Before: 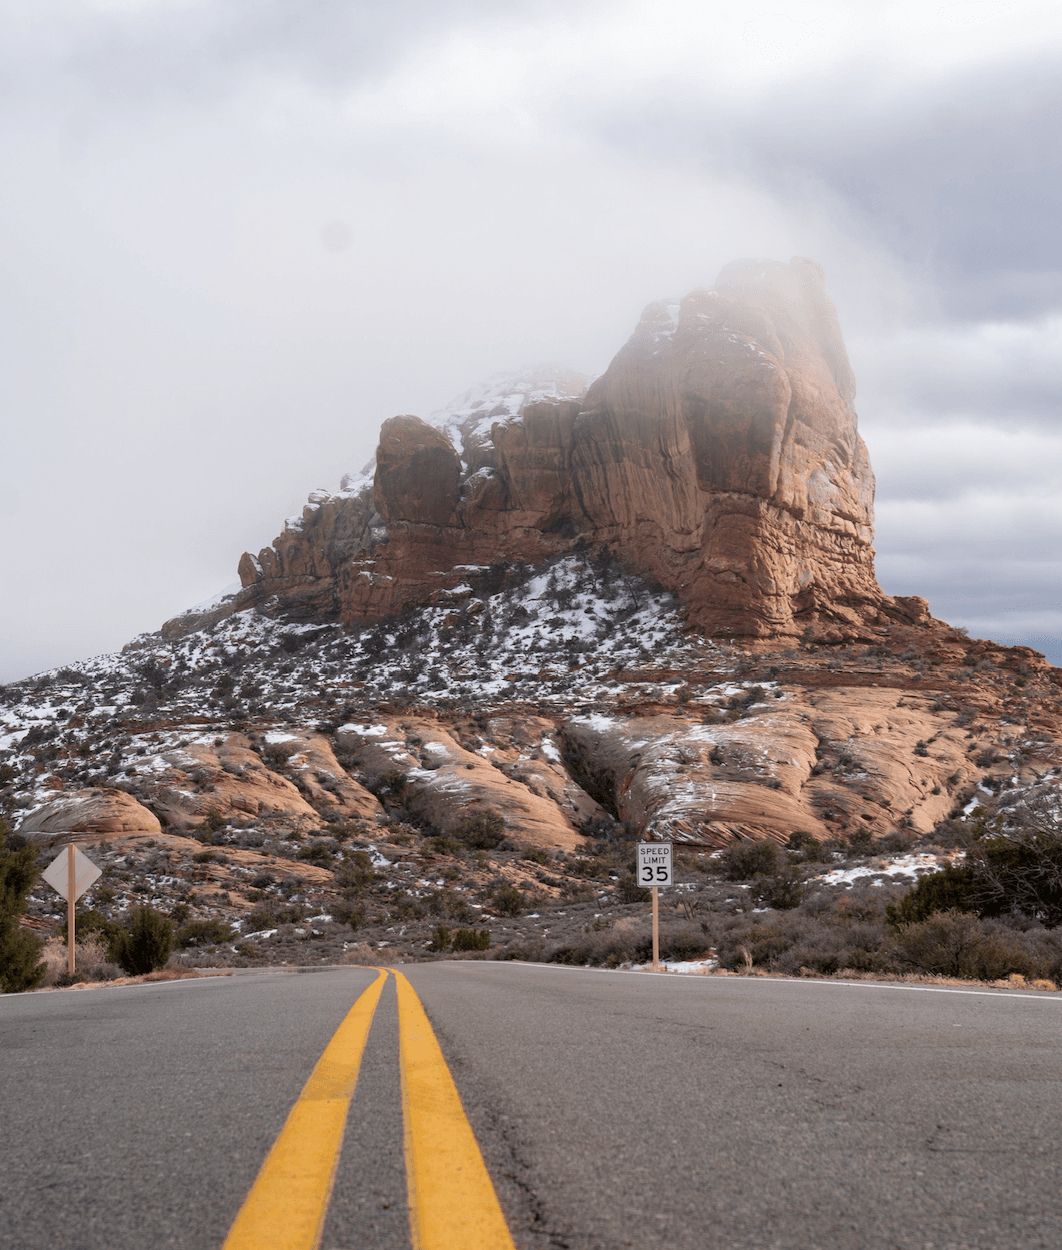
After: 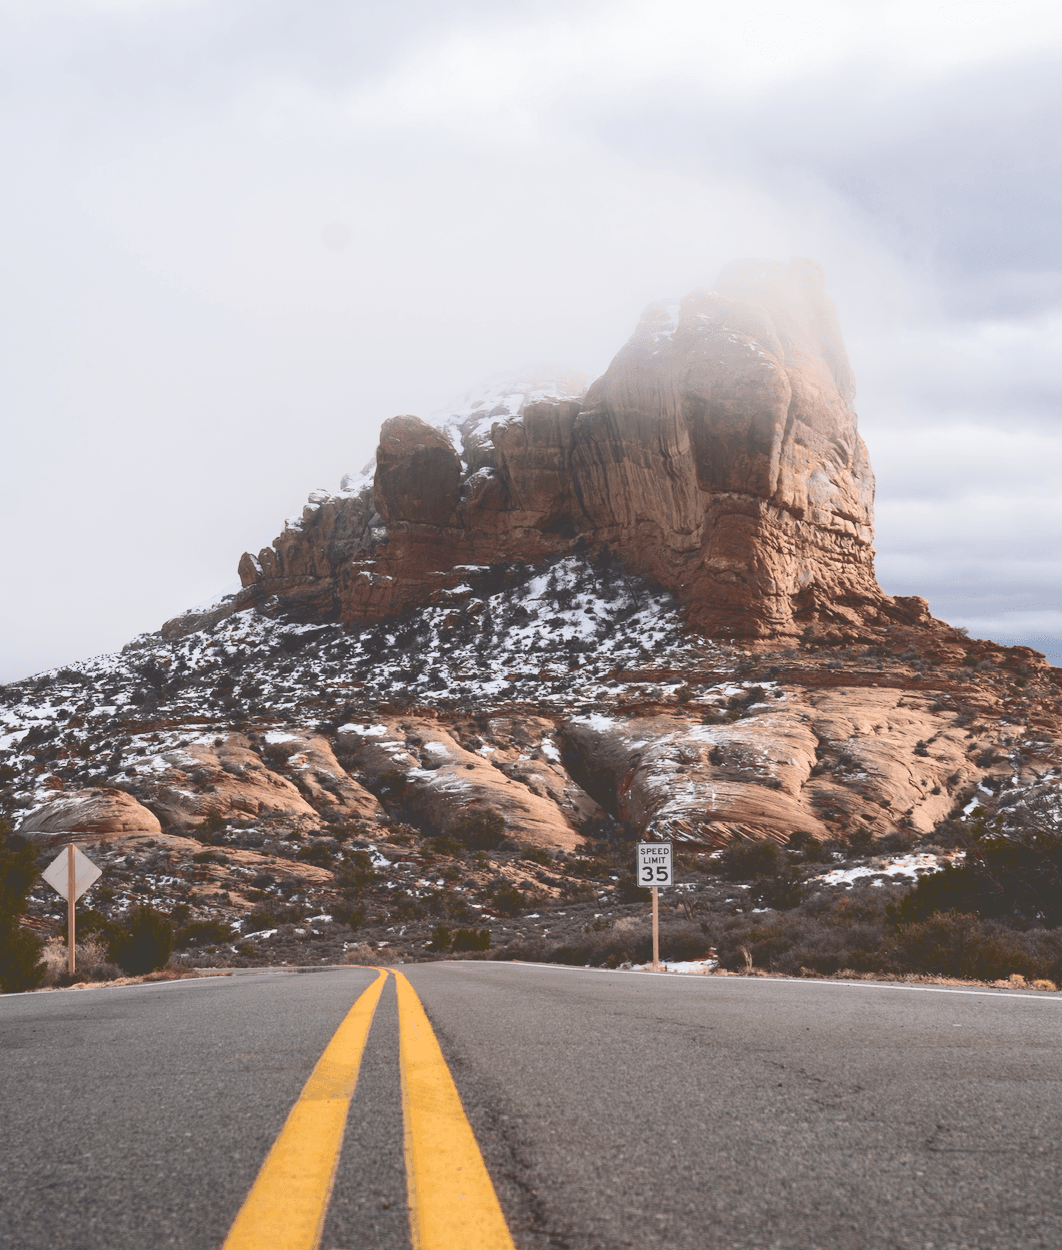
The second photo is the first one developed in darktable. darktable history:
tone curve: curves: ch0 [(0, 0) (0.003, 0.235) (0.011, 0.235) (0.025, 0.235) (0.044, 0.235) (0.069, 0.235) (0.1, 0.237) (0.136, 0.239) (0.177, 0.243) (0.224, 0.256) (0.277, 0.287) (0.335, 0.329) (0.399, 0.391) (0.468, 0.476) (0.543, 0.574) (0.623, 0.683) (0.709, 0.778) (0.801, 0.869) (0.898, 0.924) (1, 1)], color space Lab, independent channels, preserve colors none
